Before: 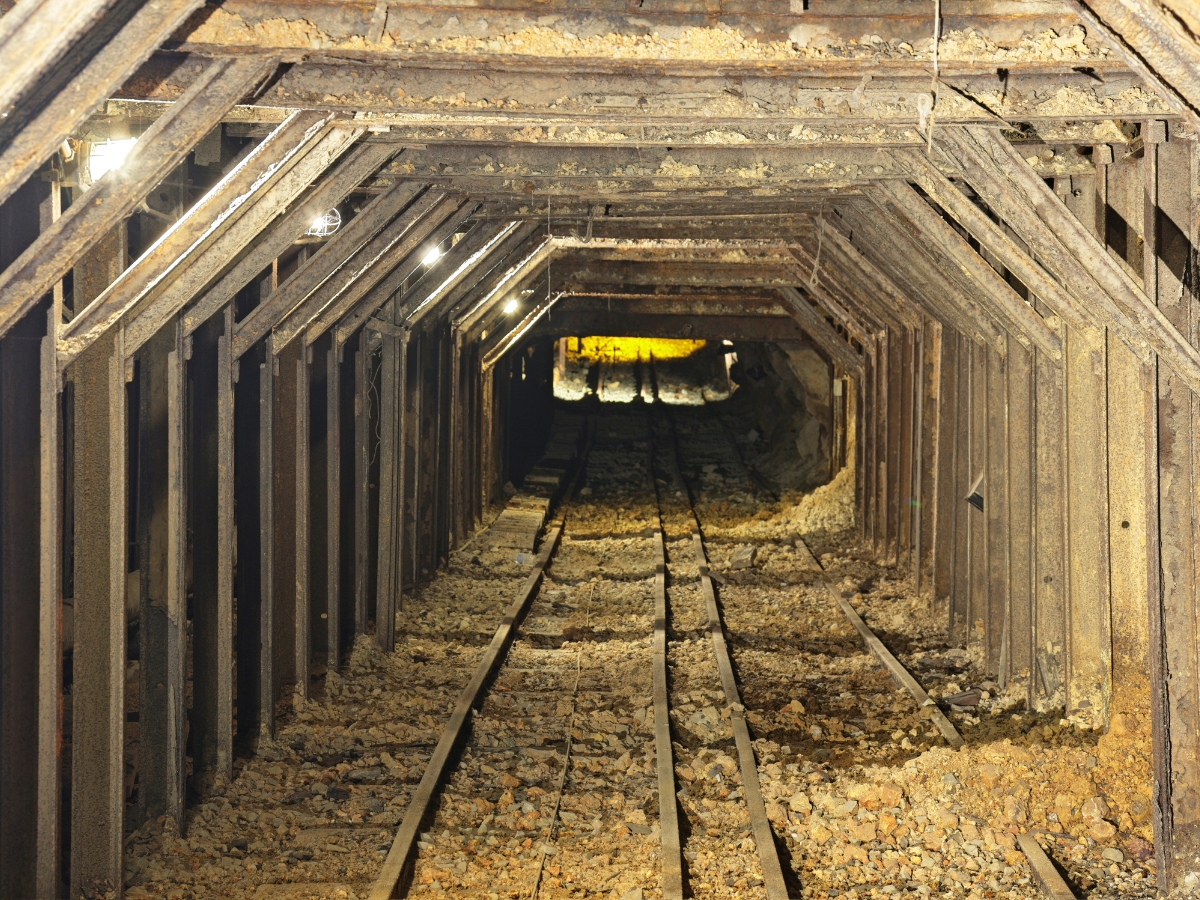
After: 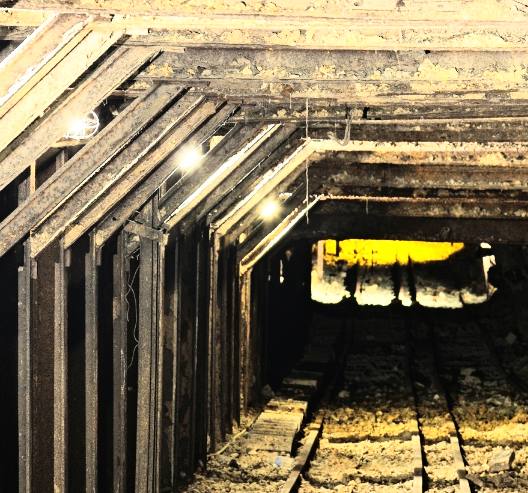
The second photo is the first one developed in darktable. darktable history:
crop: left 20.248%, top 10.86%, right 35.675%, bottom 34.321%
rgb curve: curves: ch0 [(0, 0) (0.21, 0.15) (0.24, 0.21) (0.5, 0.75) (0.75, 0.96) (0.89, 0.99) (1, 1)]; ch1 [(0, 0.02) (0.21, 0.13) (0.25, 0.2) (0.5, 0.67) (0.75, 0.9) (0.89, 0.97) (1, 1)]; ch2 [(0, 0.02) (0.21, 0.13) (0.25, 0.2) (0.5, 0.67) (0.75, 0.9) (0.89, 0.97) (1, 1)], compensate middle gray true
